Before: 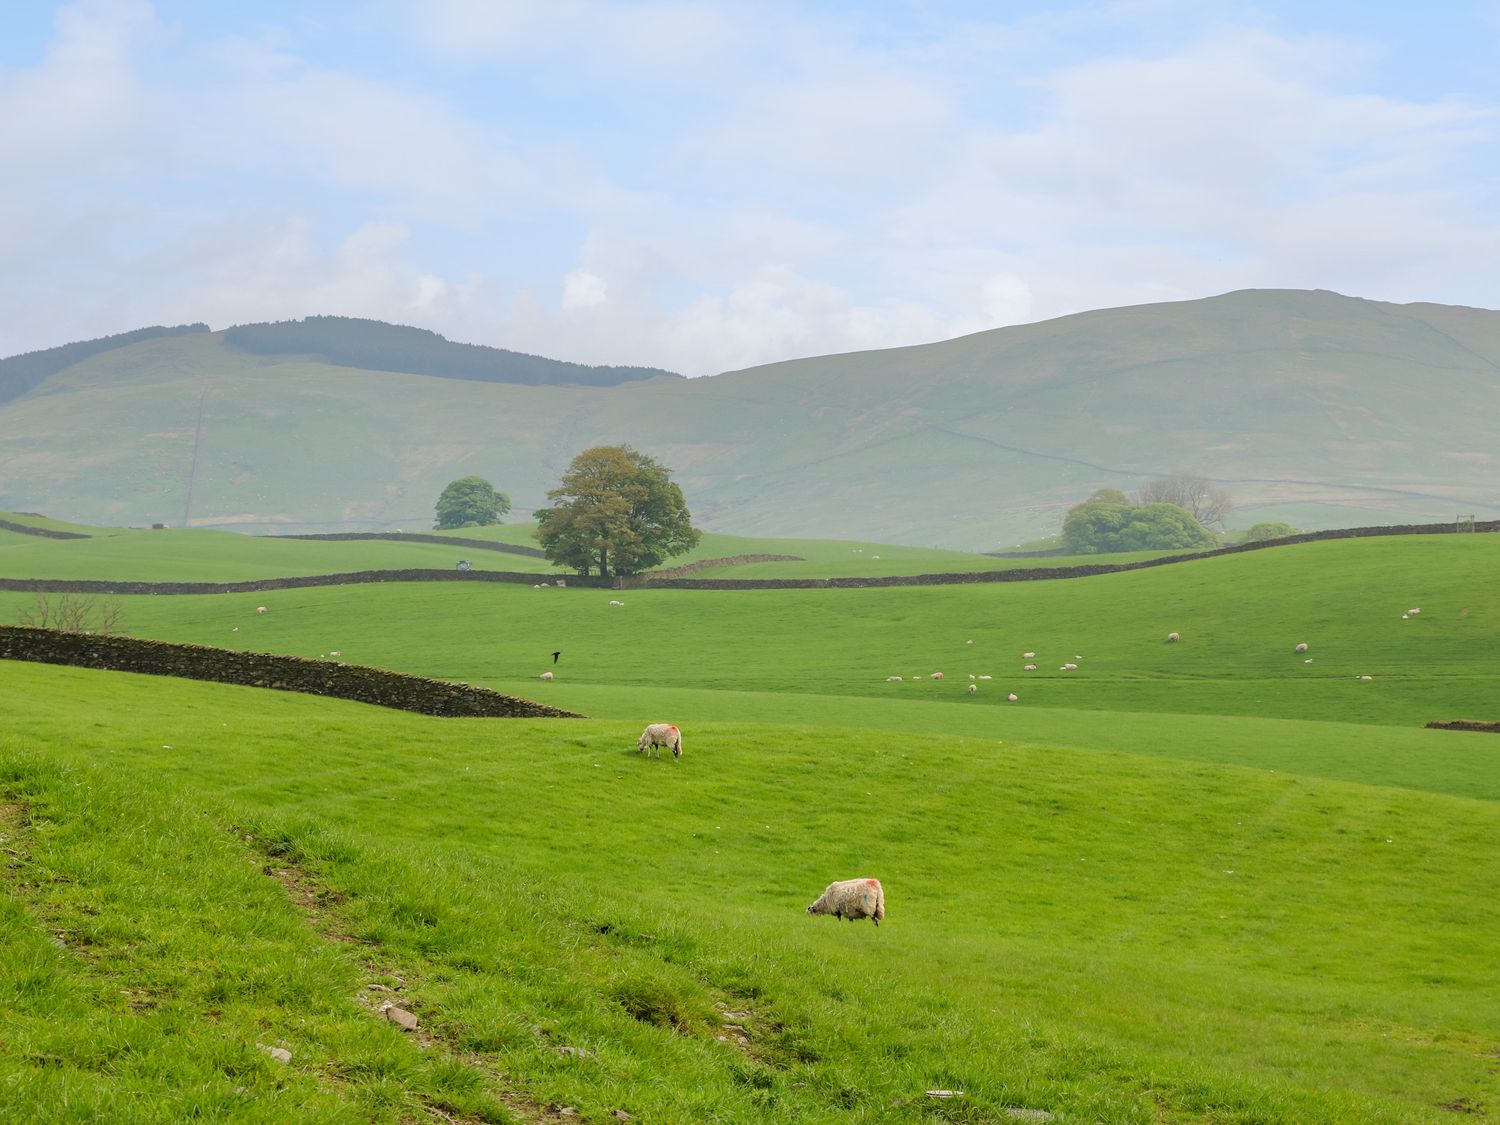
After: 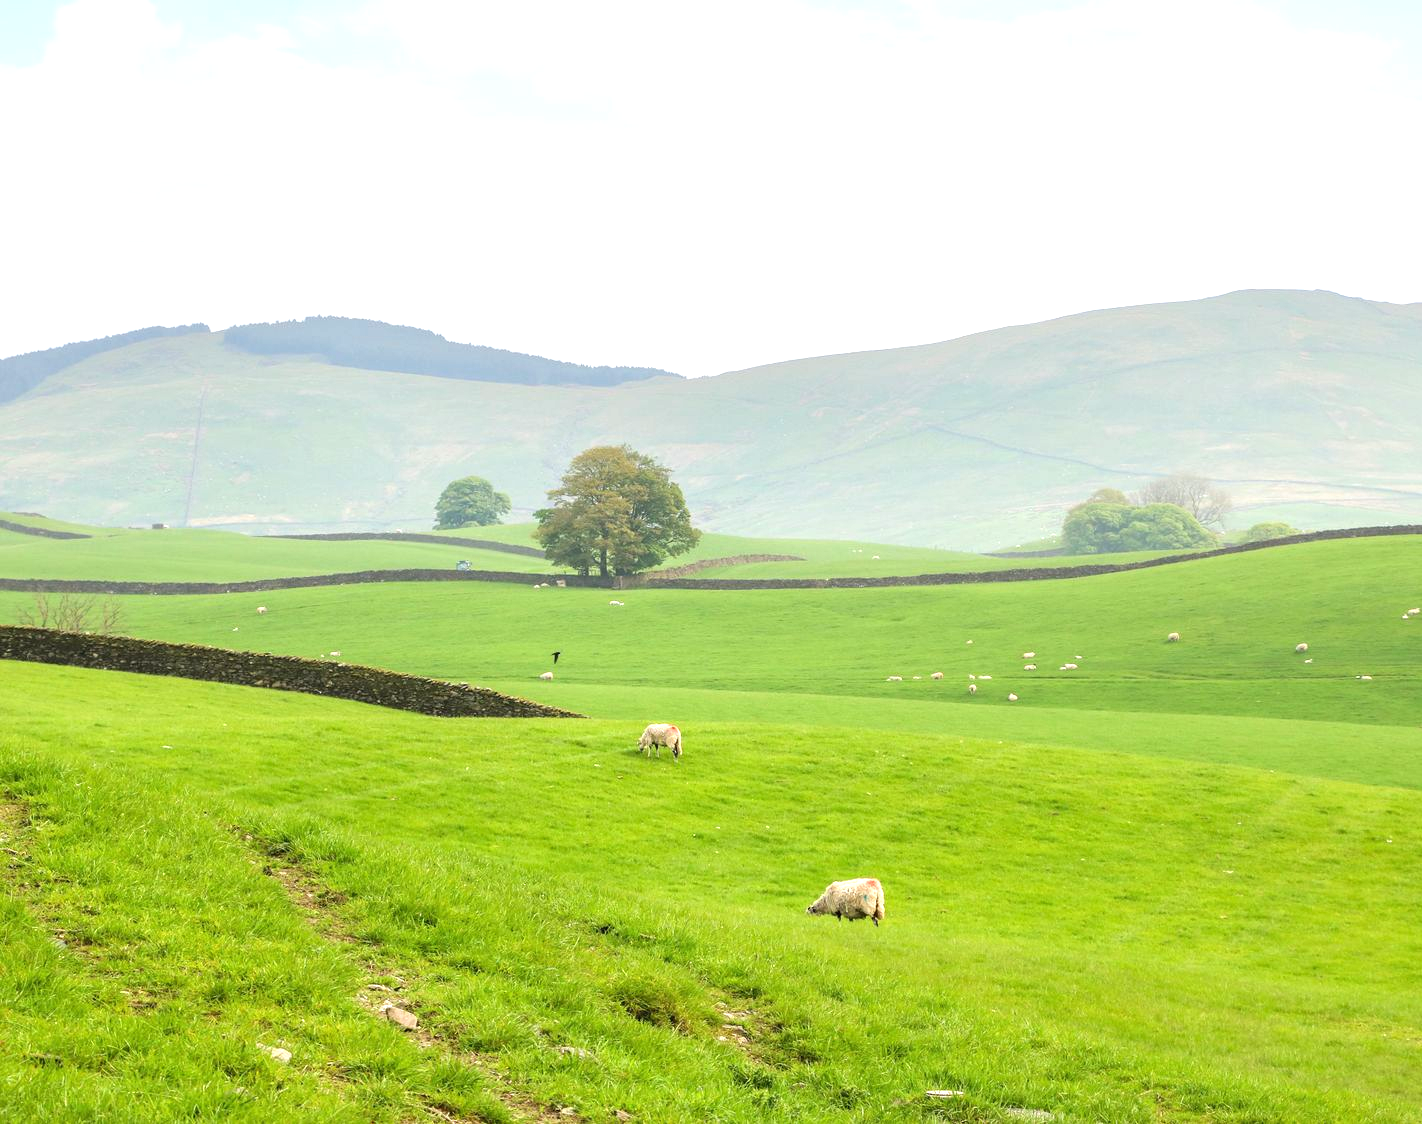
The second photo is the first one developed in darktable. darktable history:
crop and rotate: right 5.167%
exposure: black level correction 0, exposure 1 EV, compensate exposure bias true, compensate highlight preservation false
